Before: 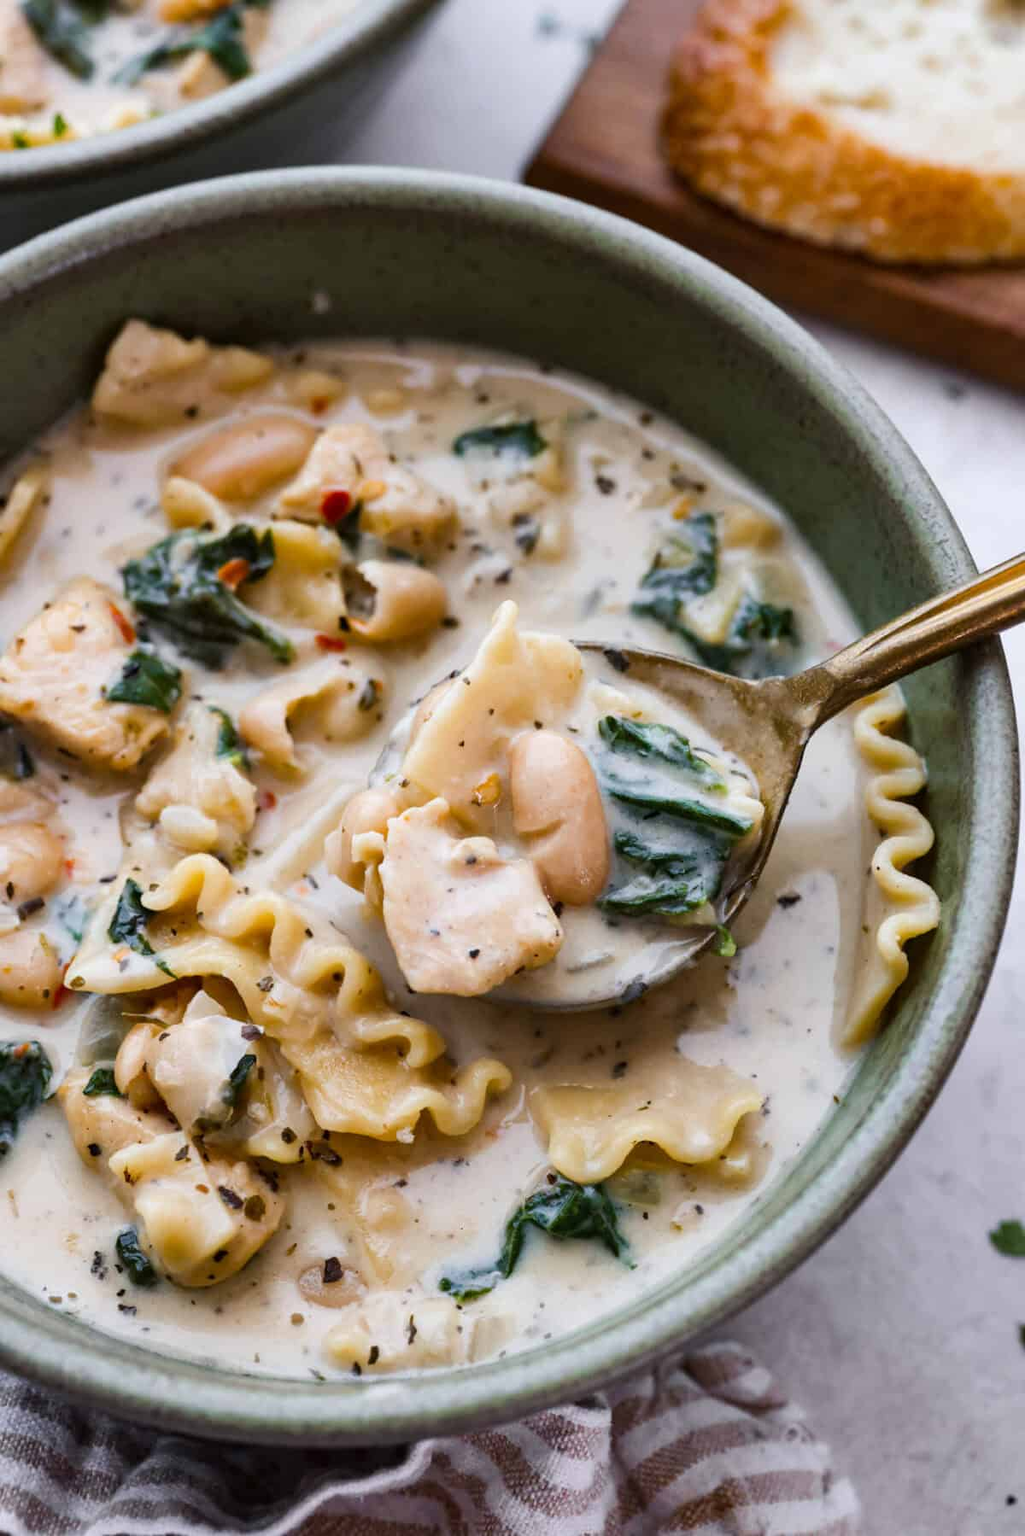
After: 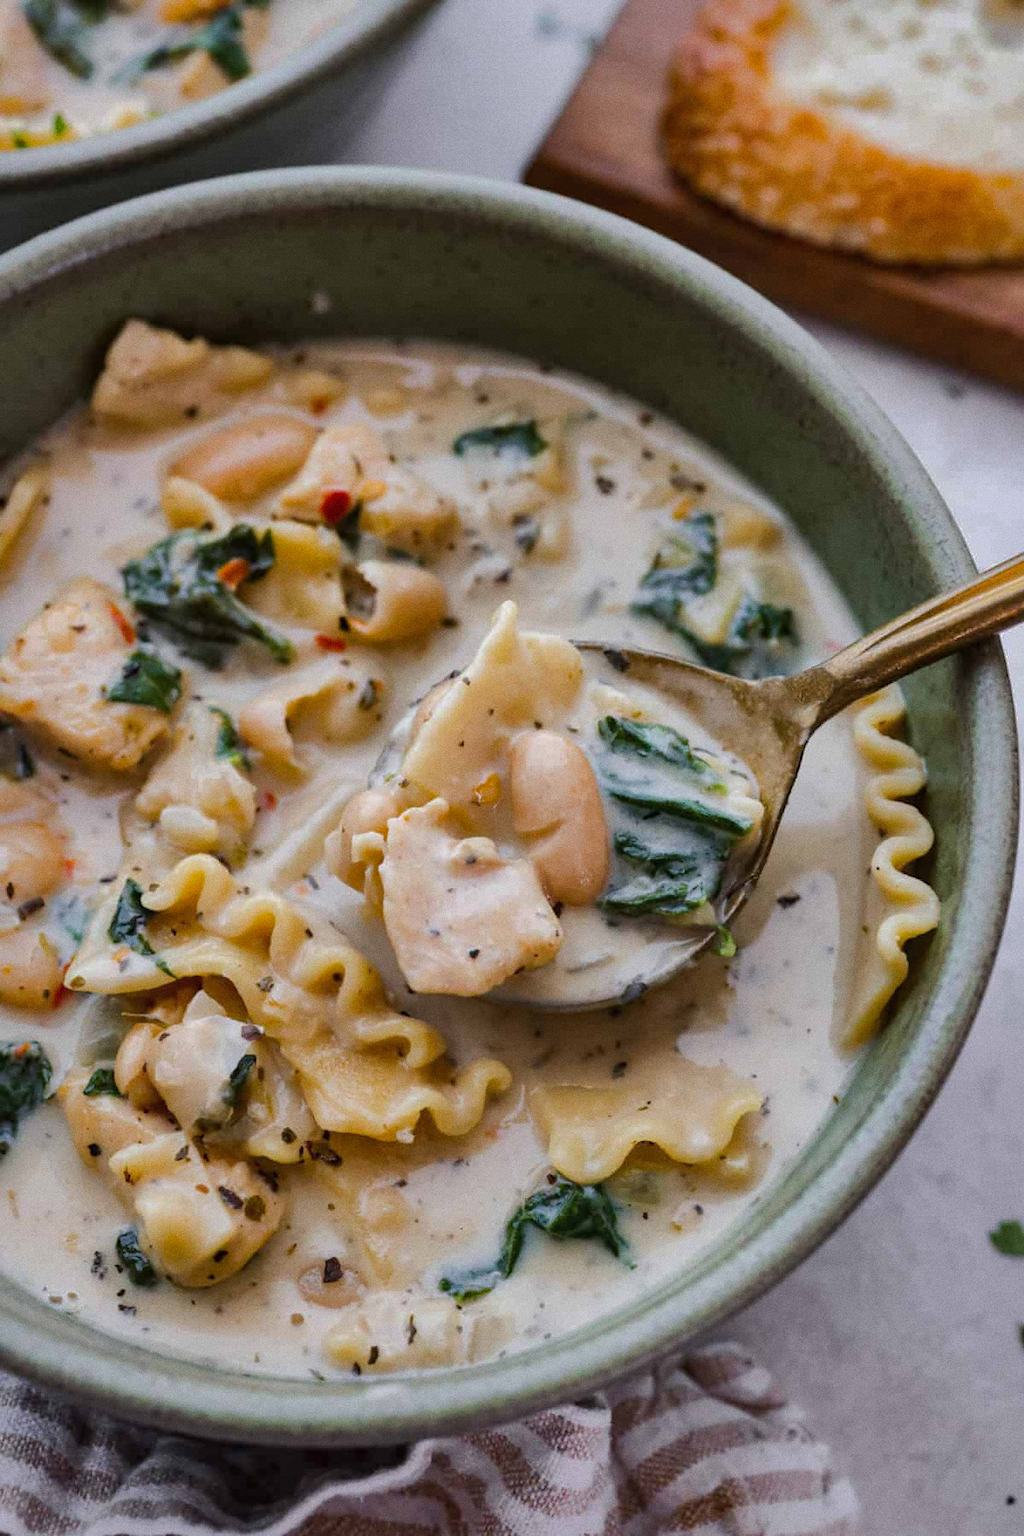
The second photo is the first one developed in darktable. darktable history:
grain: coarseness 0.09 ISO
exposure: exposure -0.041 EV, compensate highlight preservation false
shadows and highlights: shadows 25, highlights -70
white balance: emerald 1
